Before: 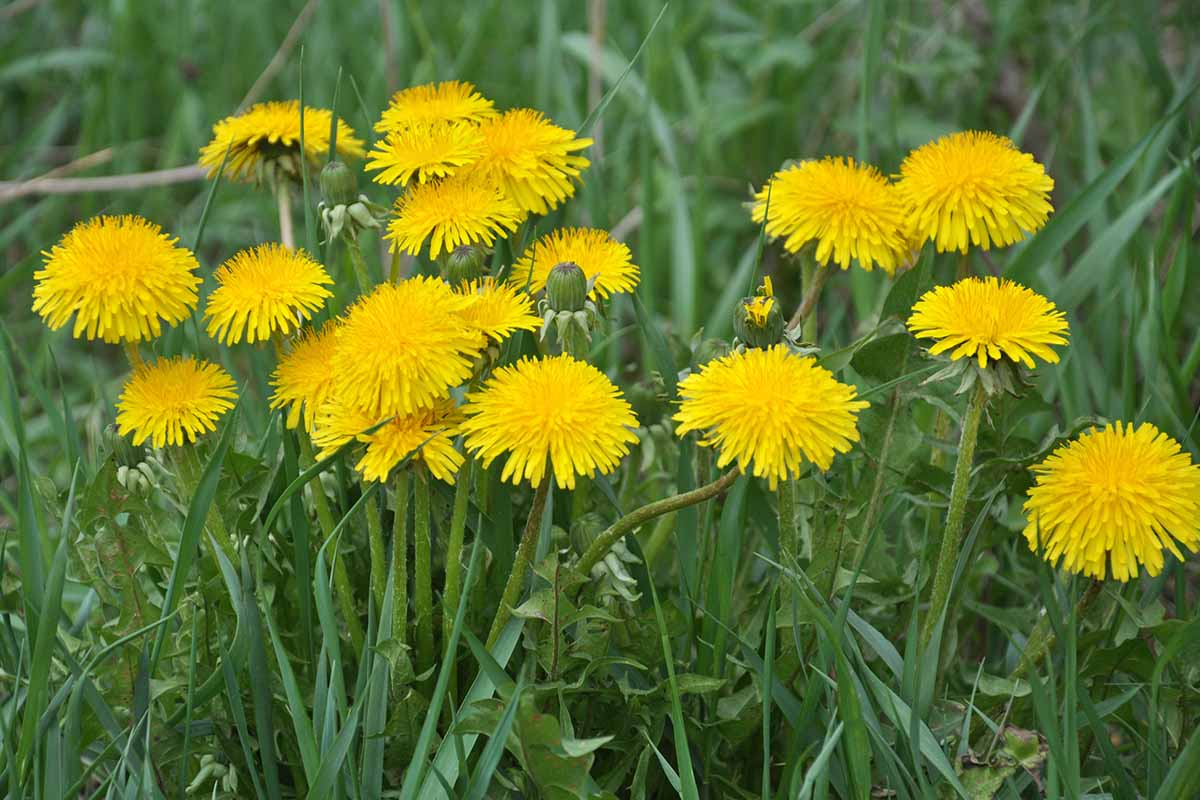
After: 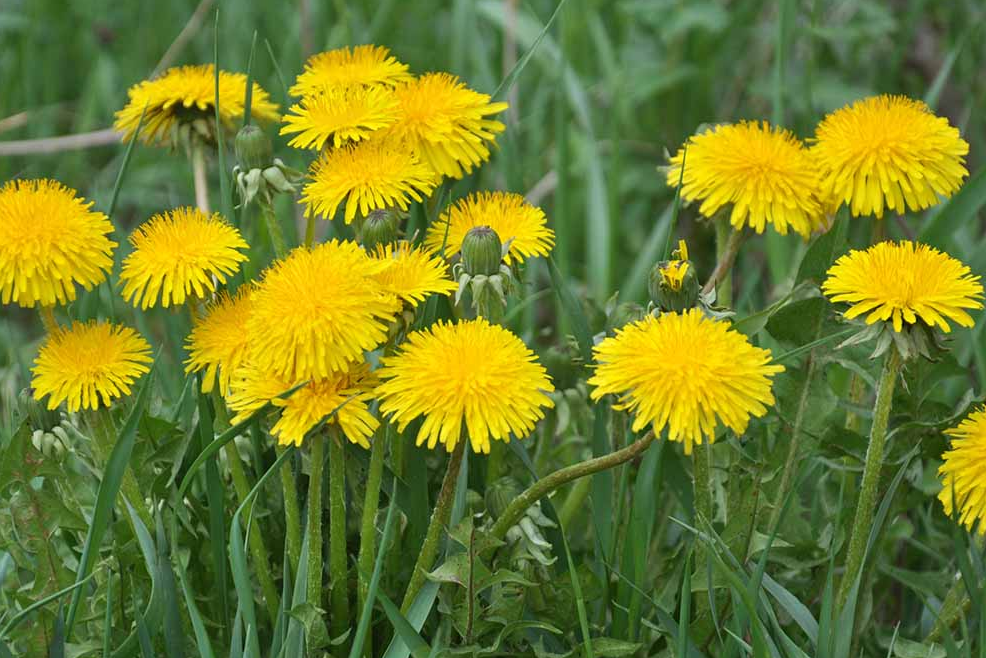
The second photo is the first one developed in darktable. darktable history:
crop and rotate: left 7.132%, top 4.544%, right 10.625%, bottom 13.096%
